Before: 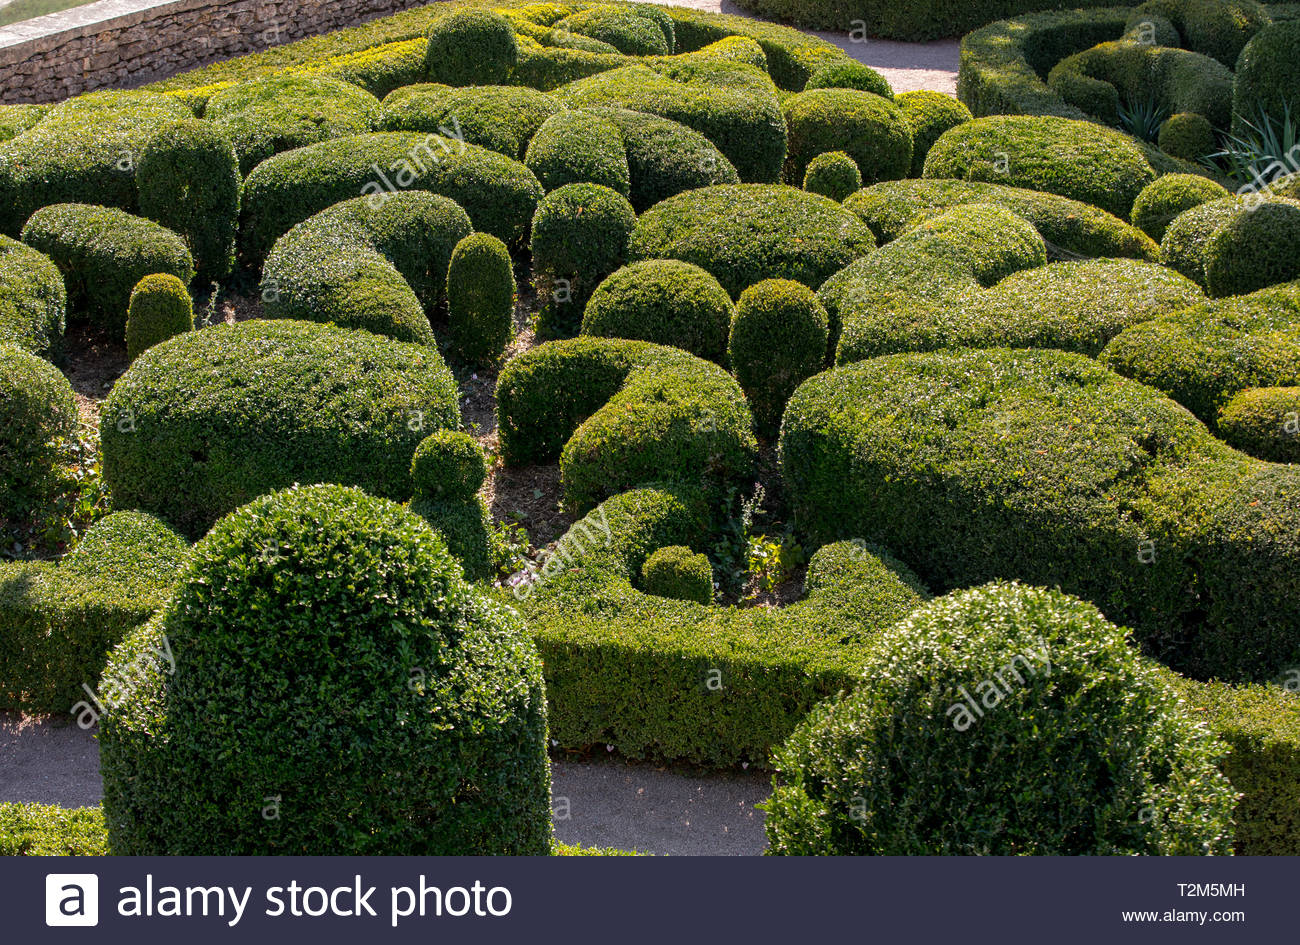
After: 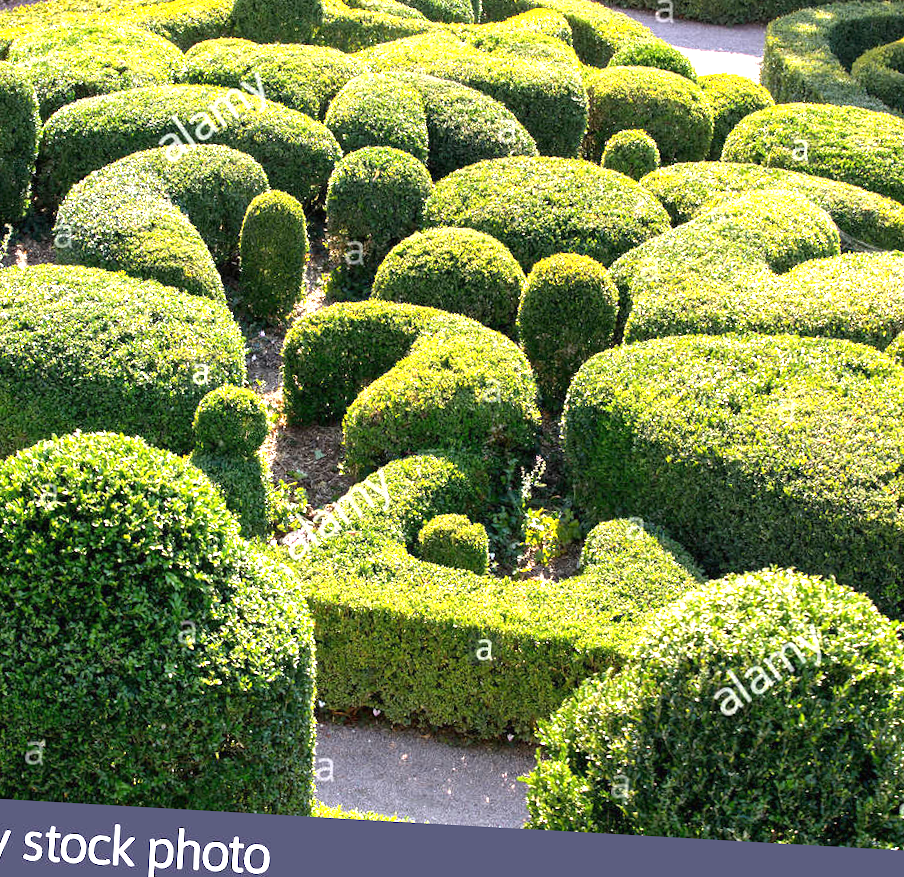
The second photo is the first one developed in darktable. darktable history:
exposure: black level correction 0, exposure 1.741 EV, compensate exposure bias true, compensate highlight preservation false
crop and rotate: angle -3.27°, left 14.277%, top 0.028%, right 10.766%, bottom 0.028%
